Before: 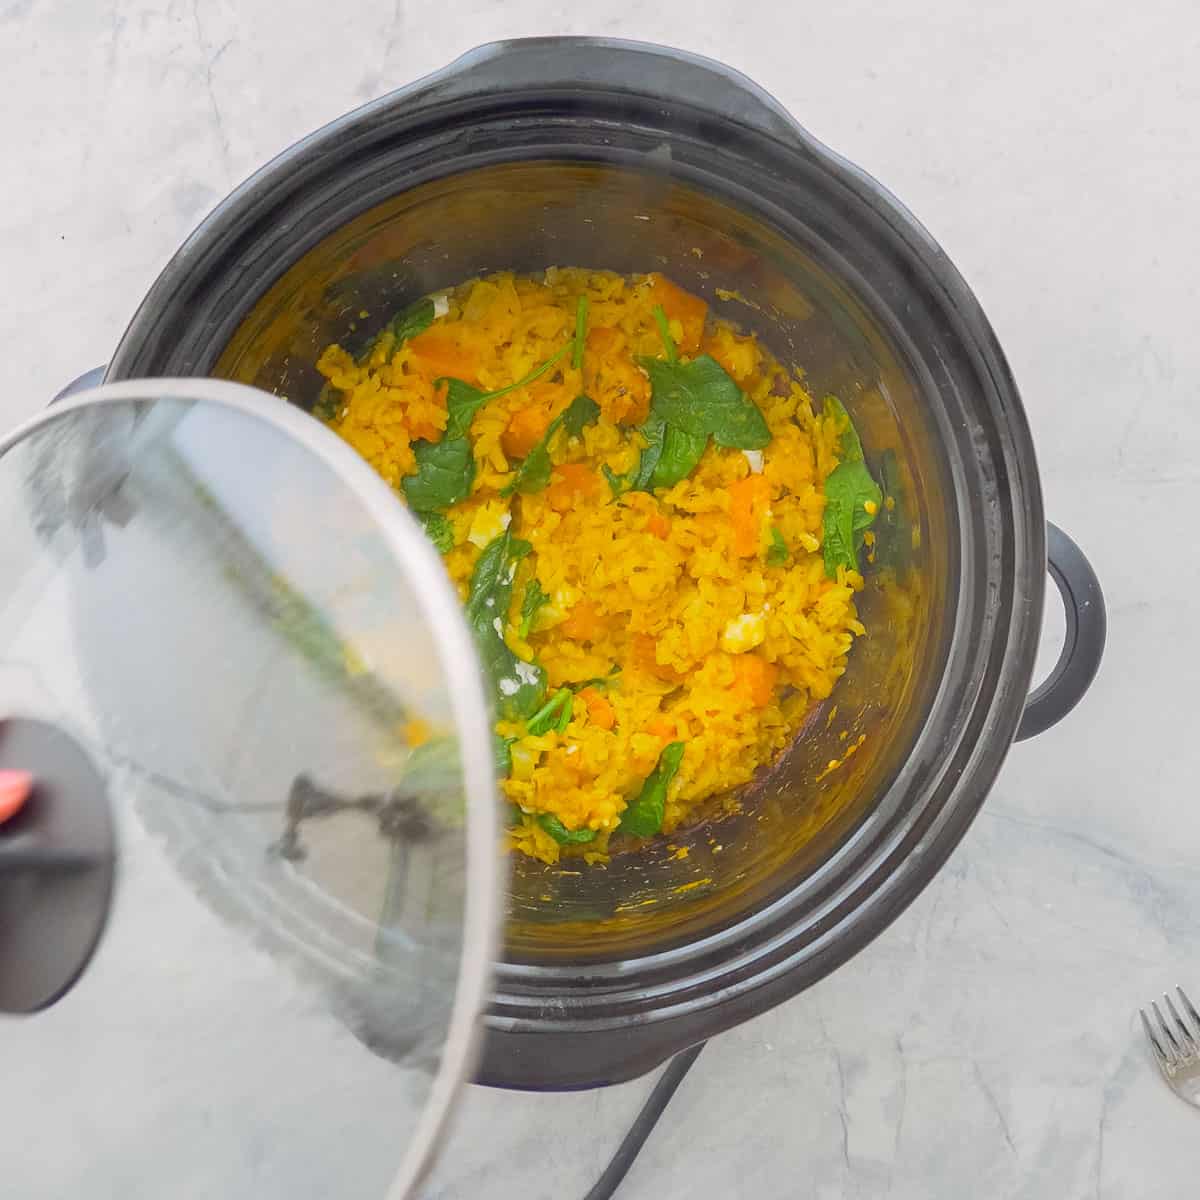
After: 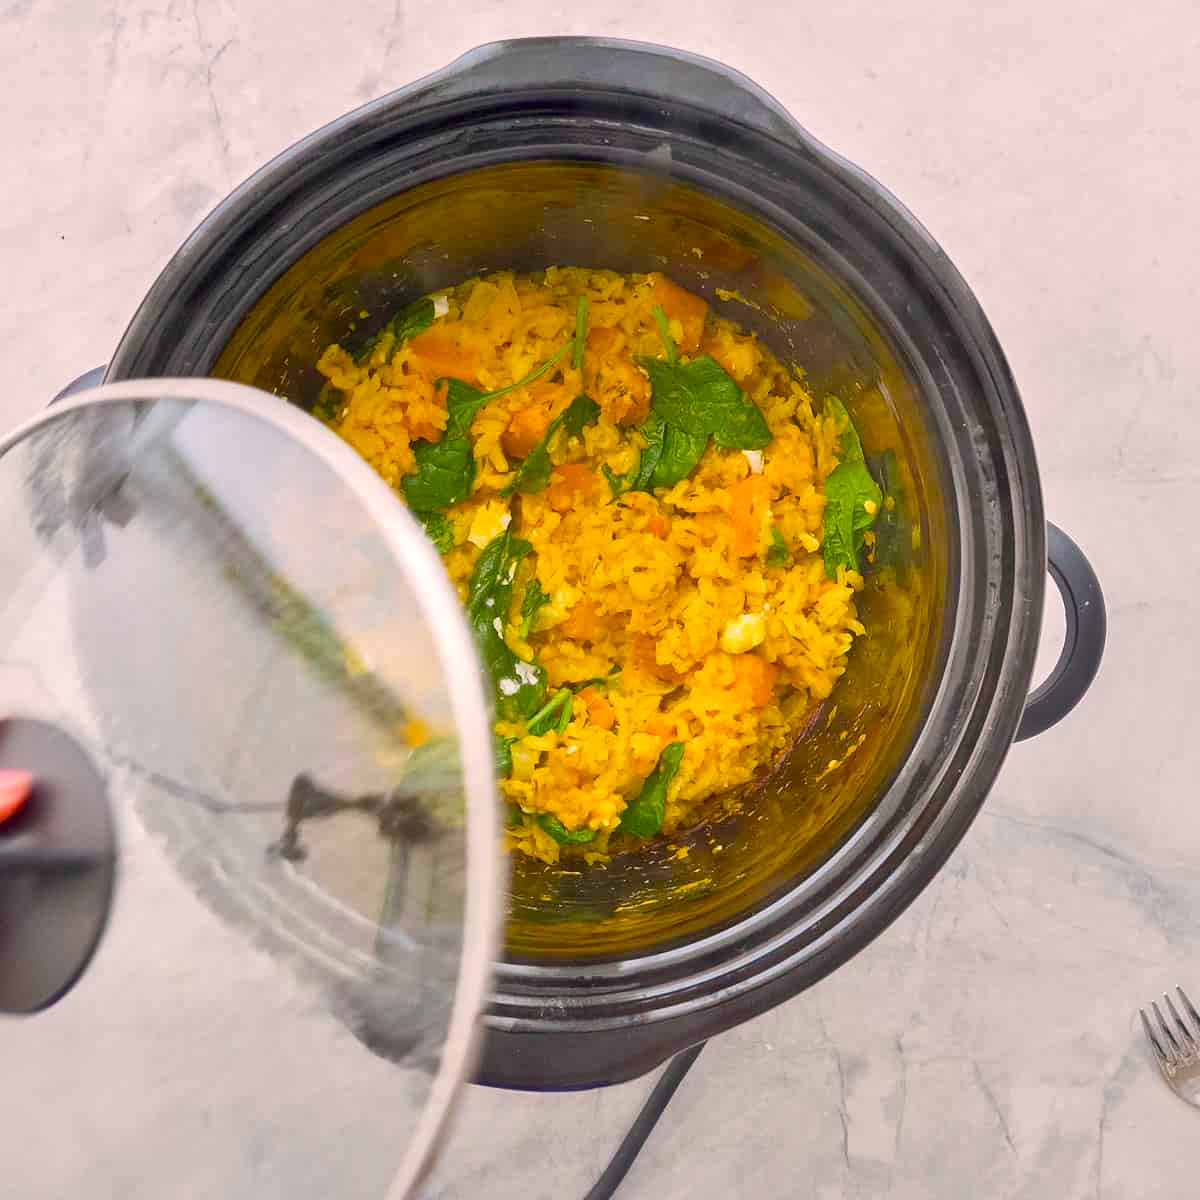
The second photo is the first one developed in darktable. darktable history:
local contrast: mode bilateral grid, contrast 26, coarseness 48, detail 151%, midtone range 0.2
color balance rgb: highlights gain › chroma 2.423%, highlights gain › hue 35.61°, perceptual saturation grading › global saturation 20%, perceptual saturation grading › highlights -25.245%, perceptual saturation grading › shadows 50.281%, global vibrance 20%
